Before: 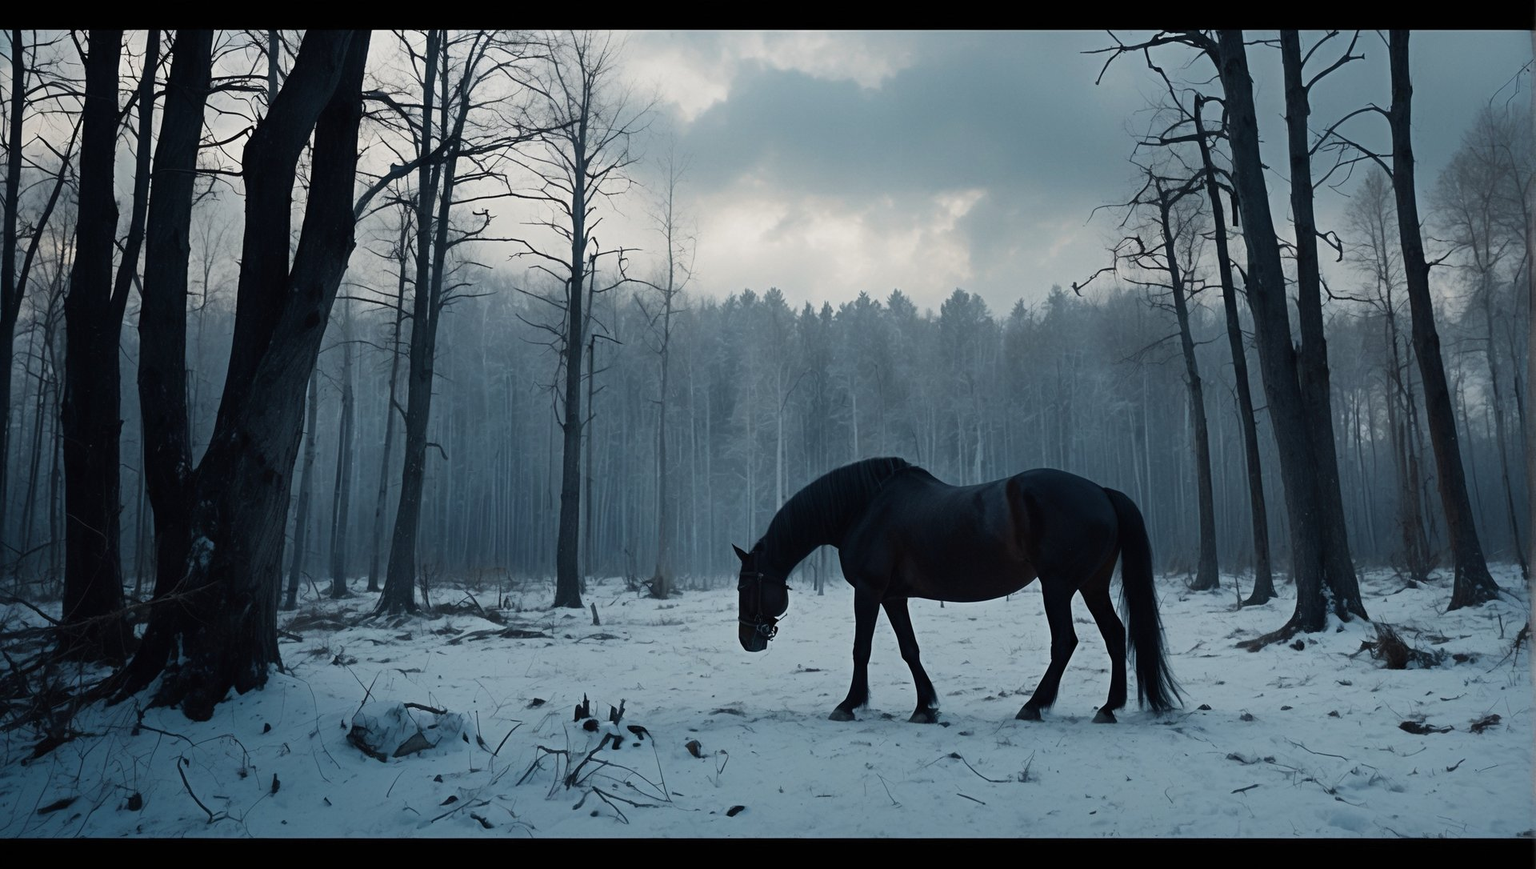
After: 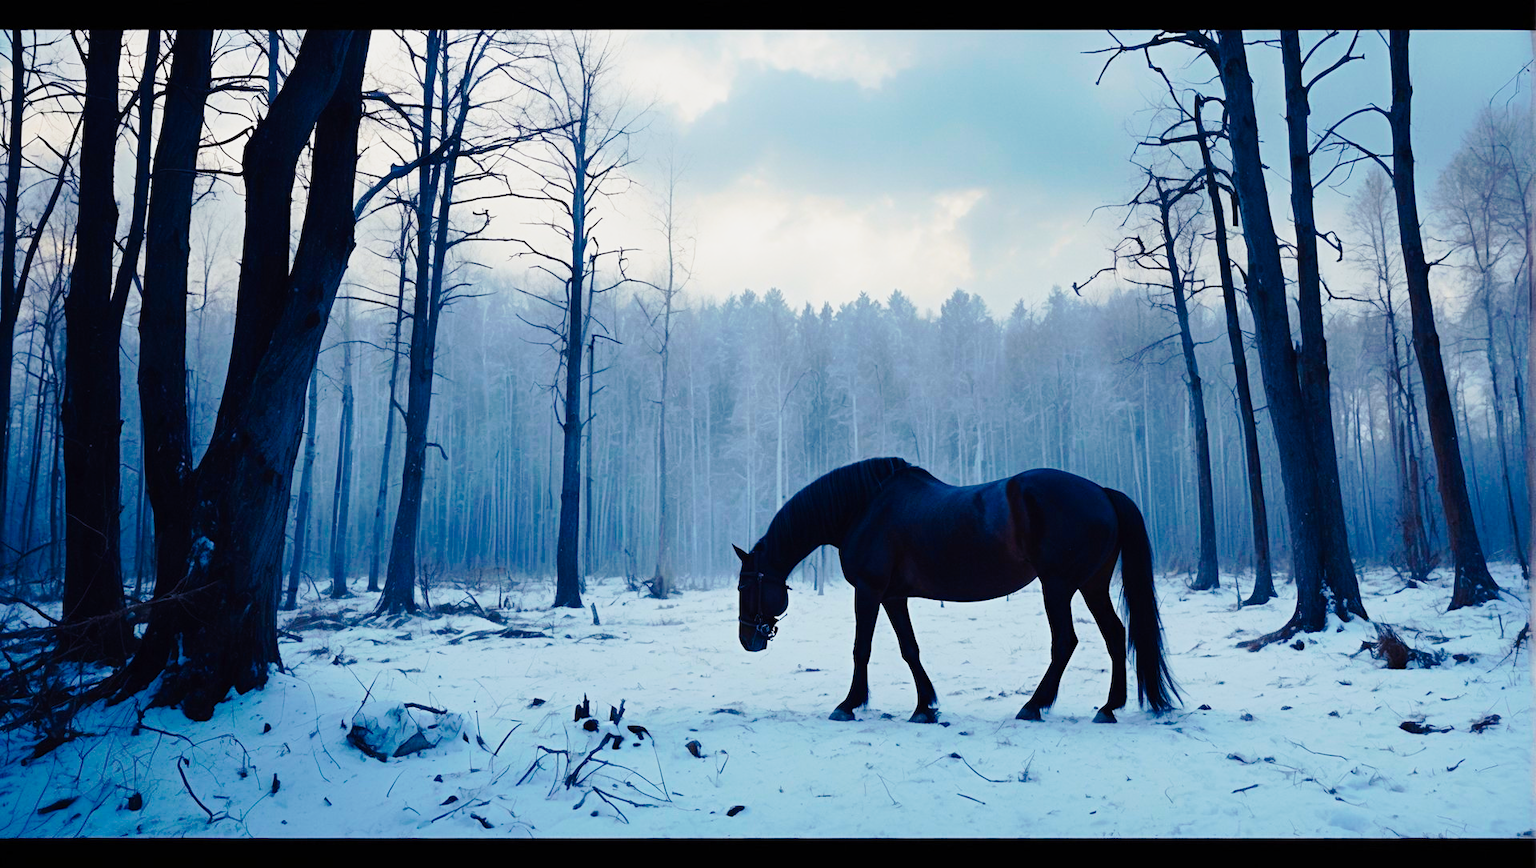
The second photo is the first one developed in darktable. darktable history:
tone curve: curves: ch0 [(0, 0) (0.003, 0.002) (0.011, 0.008) (0.025, 0.016) (0.044, 0.026) (0.069, 0.04) (0.1, 0.061) (0.136, 0.104) (0.177, 0.15) (0.224, 0.22) (0.277, 0.307) (0.335, 0.399) (0.399, 0.492) (0.468, 0.575) (0.543, 0.638) (0.623, 0.701) (0.709, 0.778) (0.801, 0.85) (0.898, 0.934) (1, 1)], preserve colors none
base curve: curves: ch0 [(0, 0) (0.088, 0.125) (0.176, 0.251) (0.354, 0.501) (0.613, 0.749) (1, 0.877)], preserve colors none
color balance rgb: shadows lift › luminance -21.408%, shadows lift › chroma 6.691%, shadows lift › hue 267.53°, power › chroma 0.3%, power › hue 22.67°, perceptual saturation grading › global saturation 30.626%, perceptual brilliance grading › mid-tones 9.778%, perceptual brilliance grading › shadows 14.949%, global vibrance 39.788%
